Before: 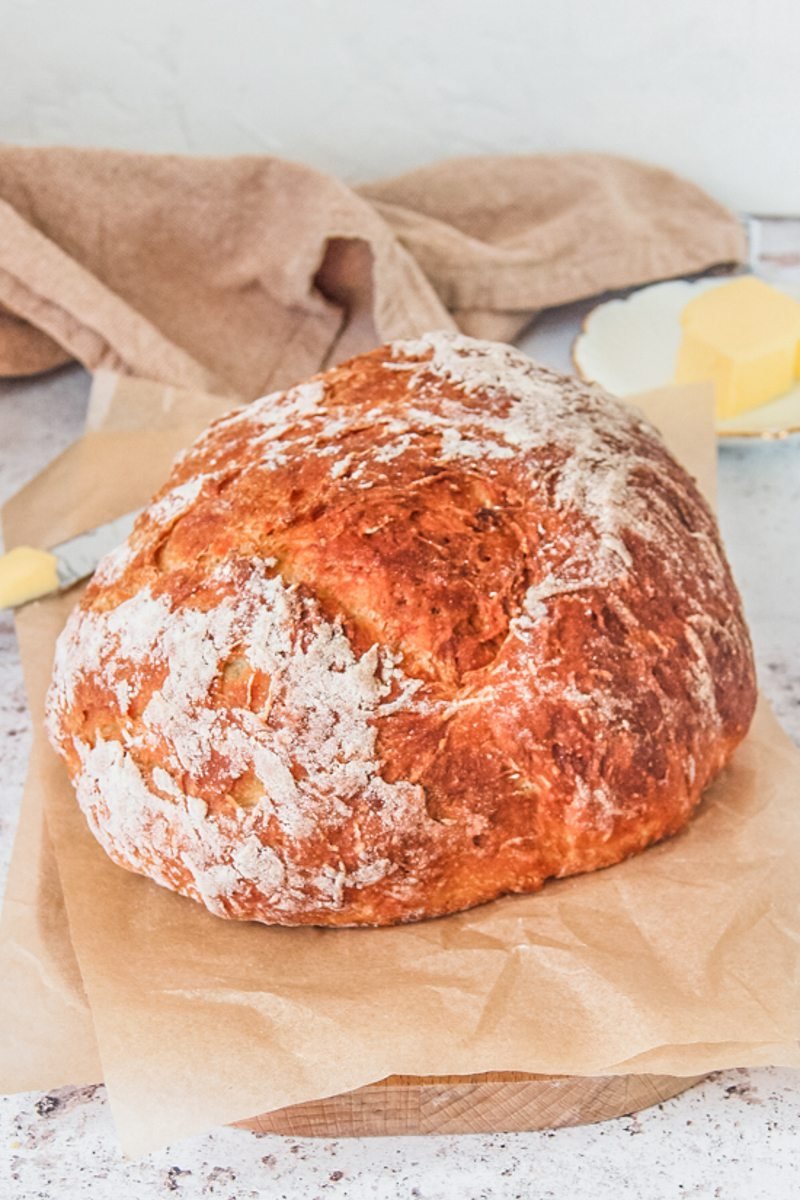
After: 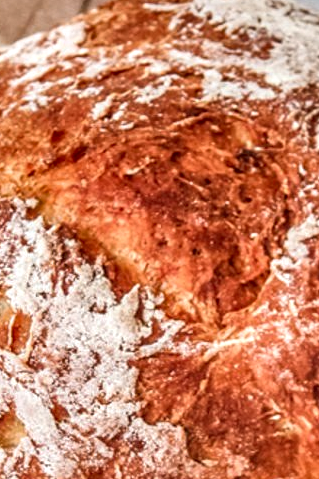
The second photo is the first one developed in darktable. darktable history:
shadows and highlights: soften with gaussian
local contrast: highlights 25%, detail 150%
crop: left 30%, top 30%, right 30%, bottom 30%
